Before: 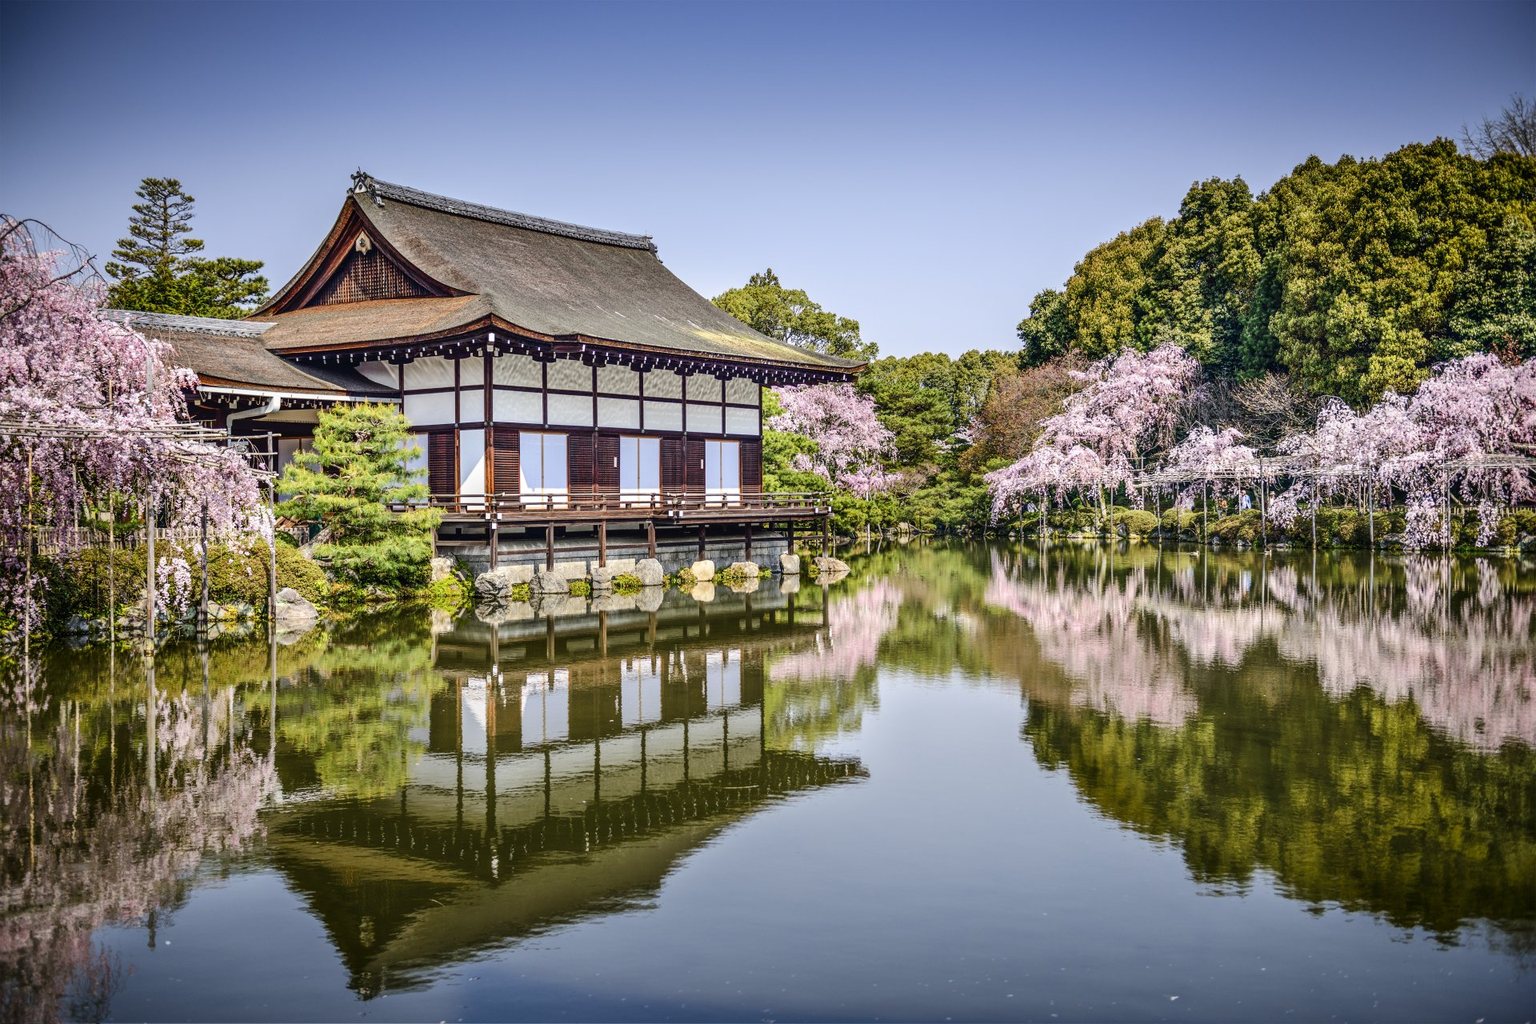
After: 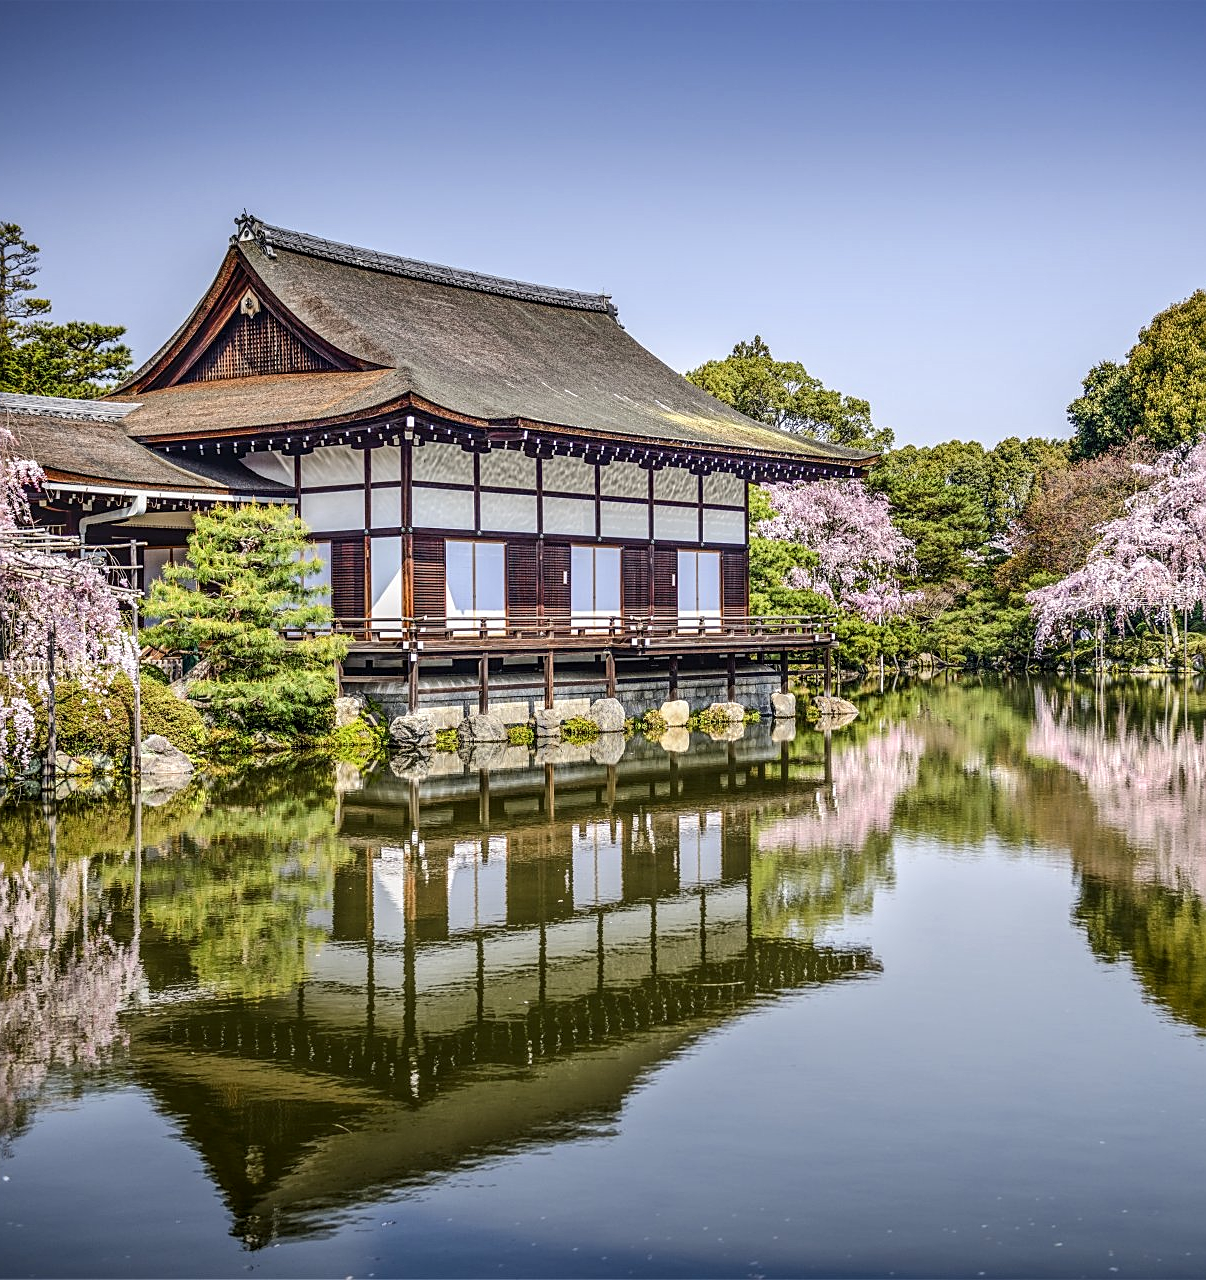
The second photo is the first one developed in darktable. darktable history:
local contrast: on, module defaults
crop: left 10.644%, right 26.528%
sharpen: on, module defaults
